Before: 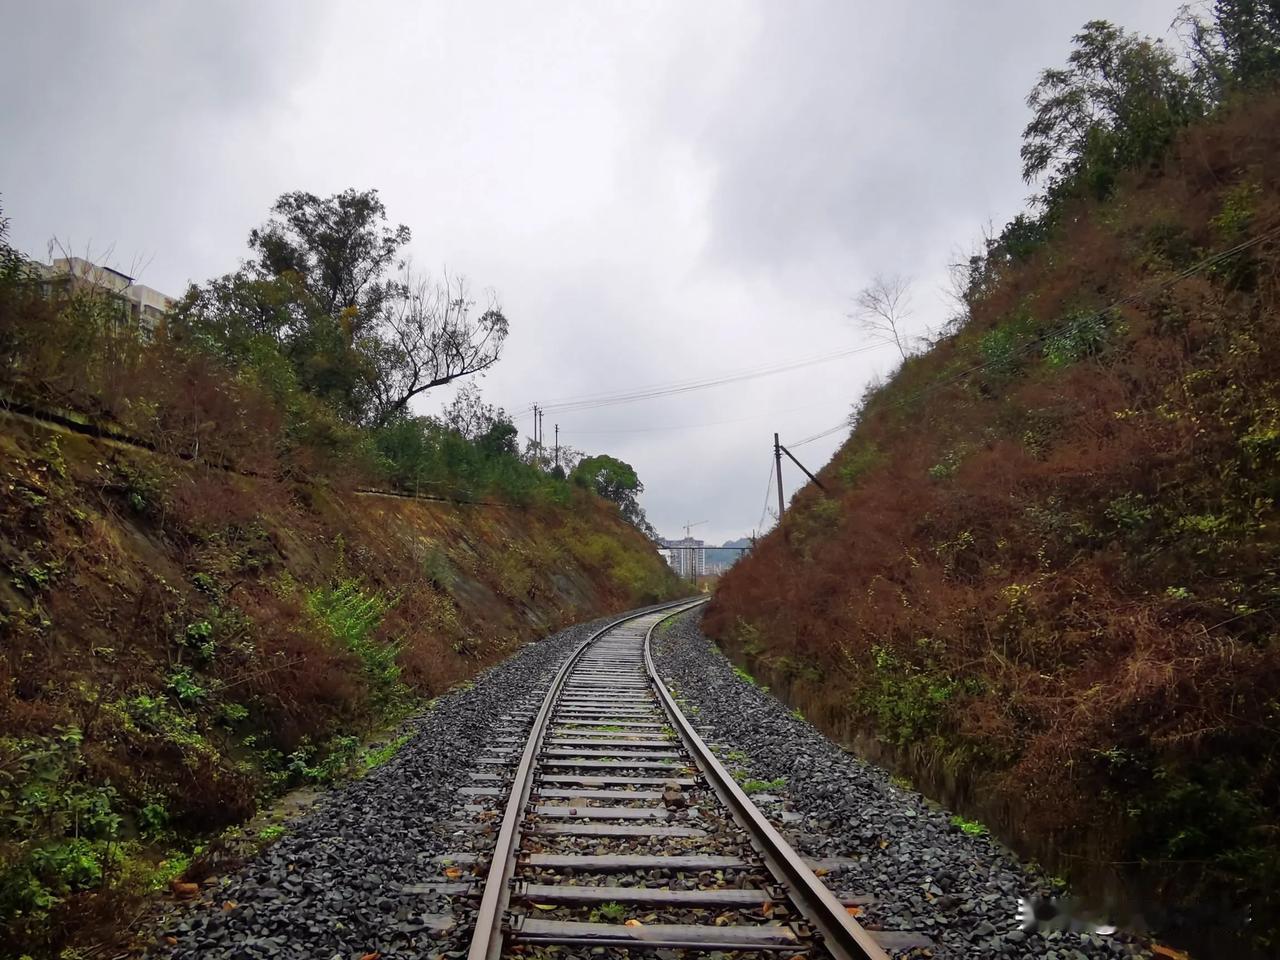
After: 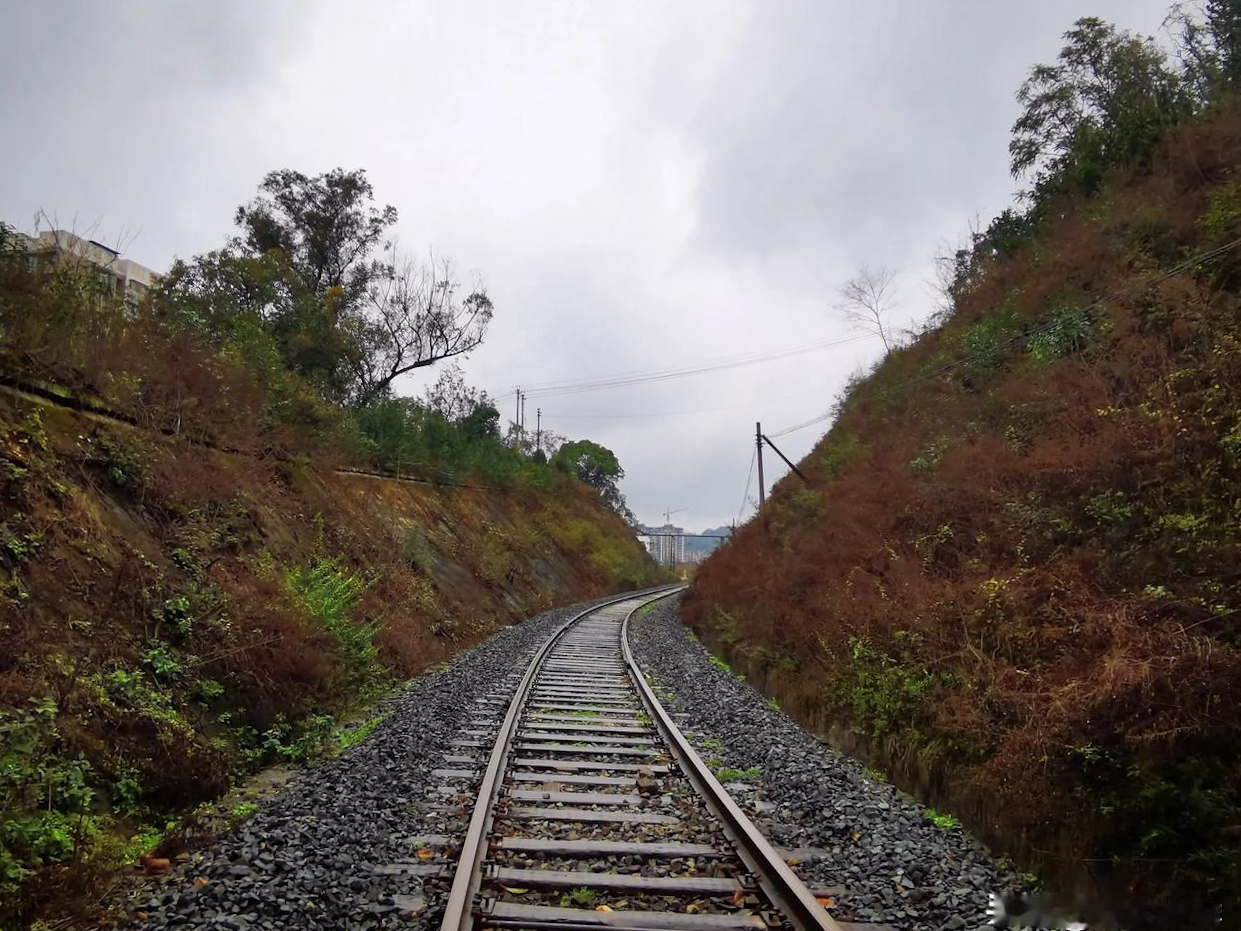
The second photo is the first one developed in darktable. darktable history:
crop and rotate: angle -1.33°
